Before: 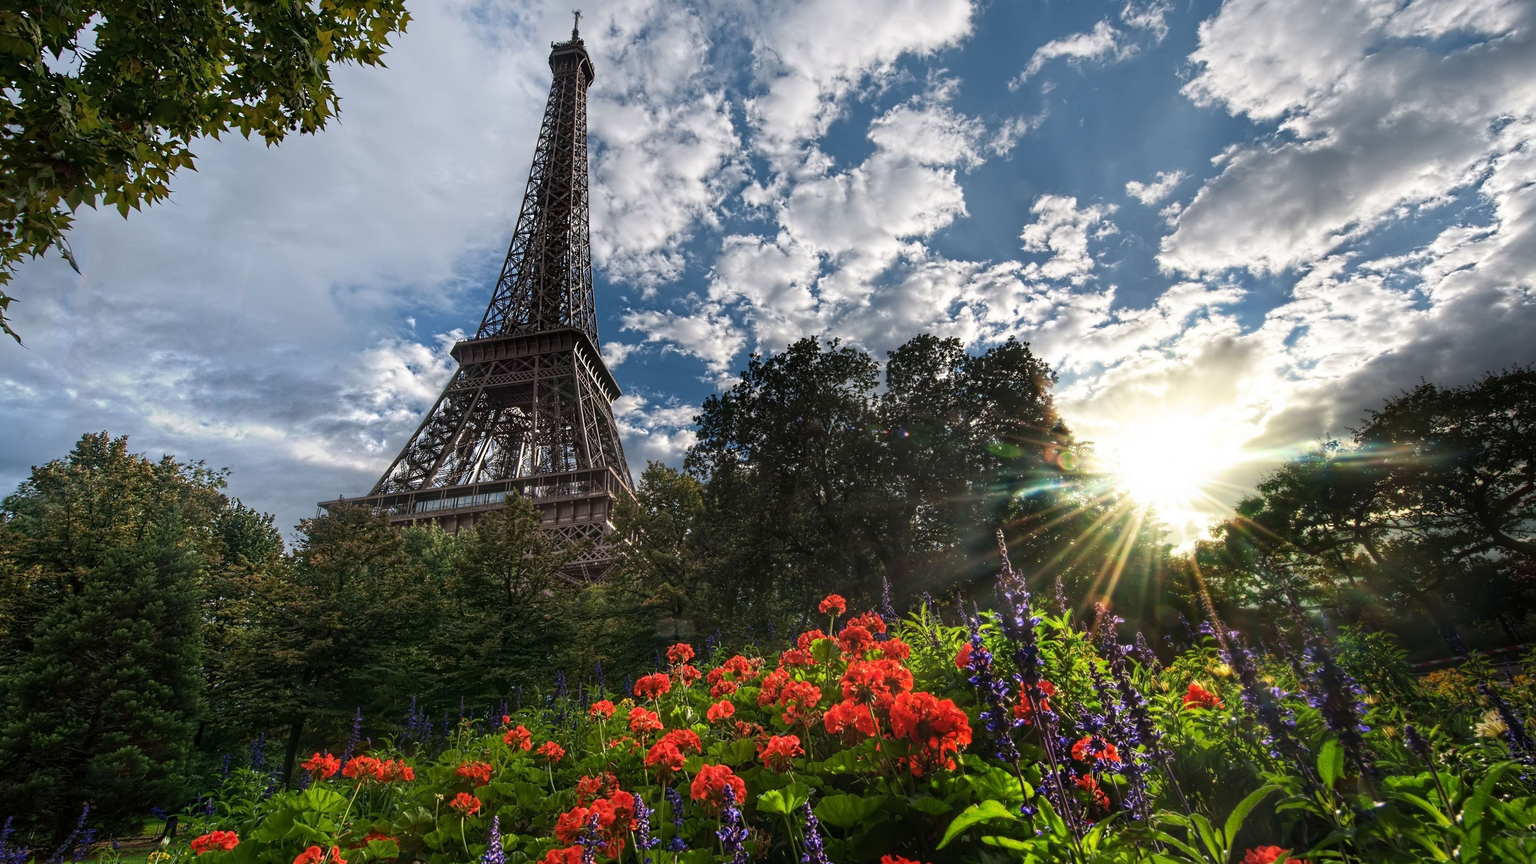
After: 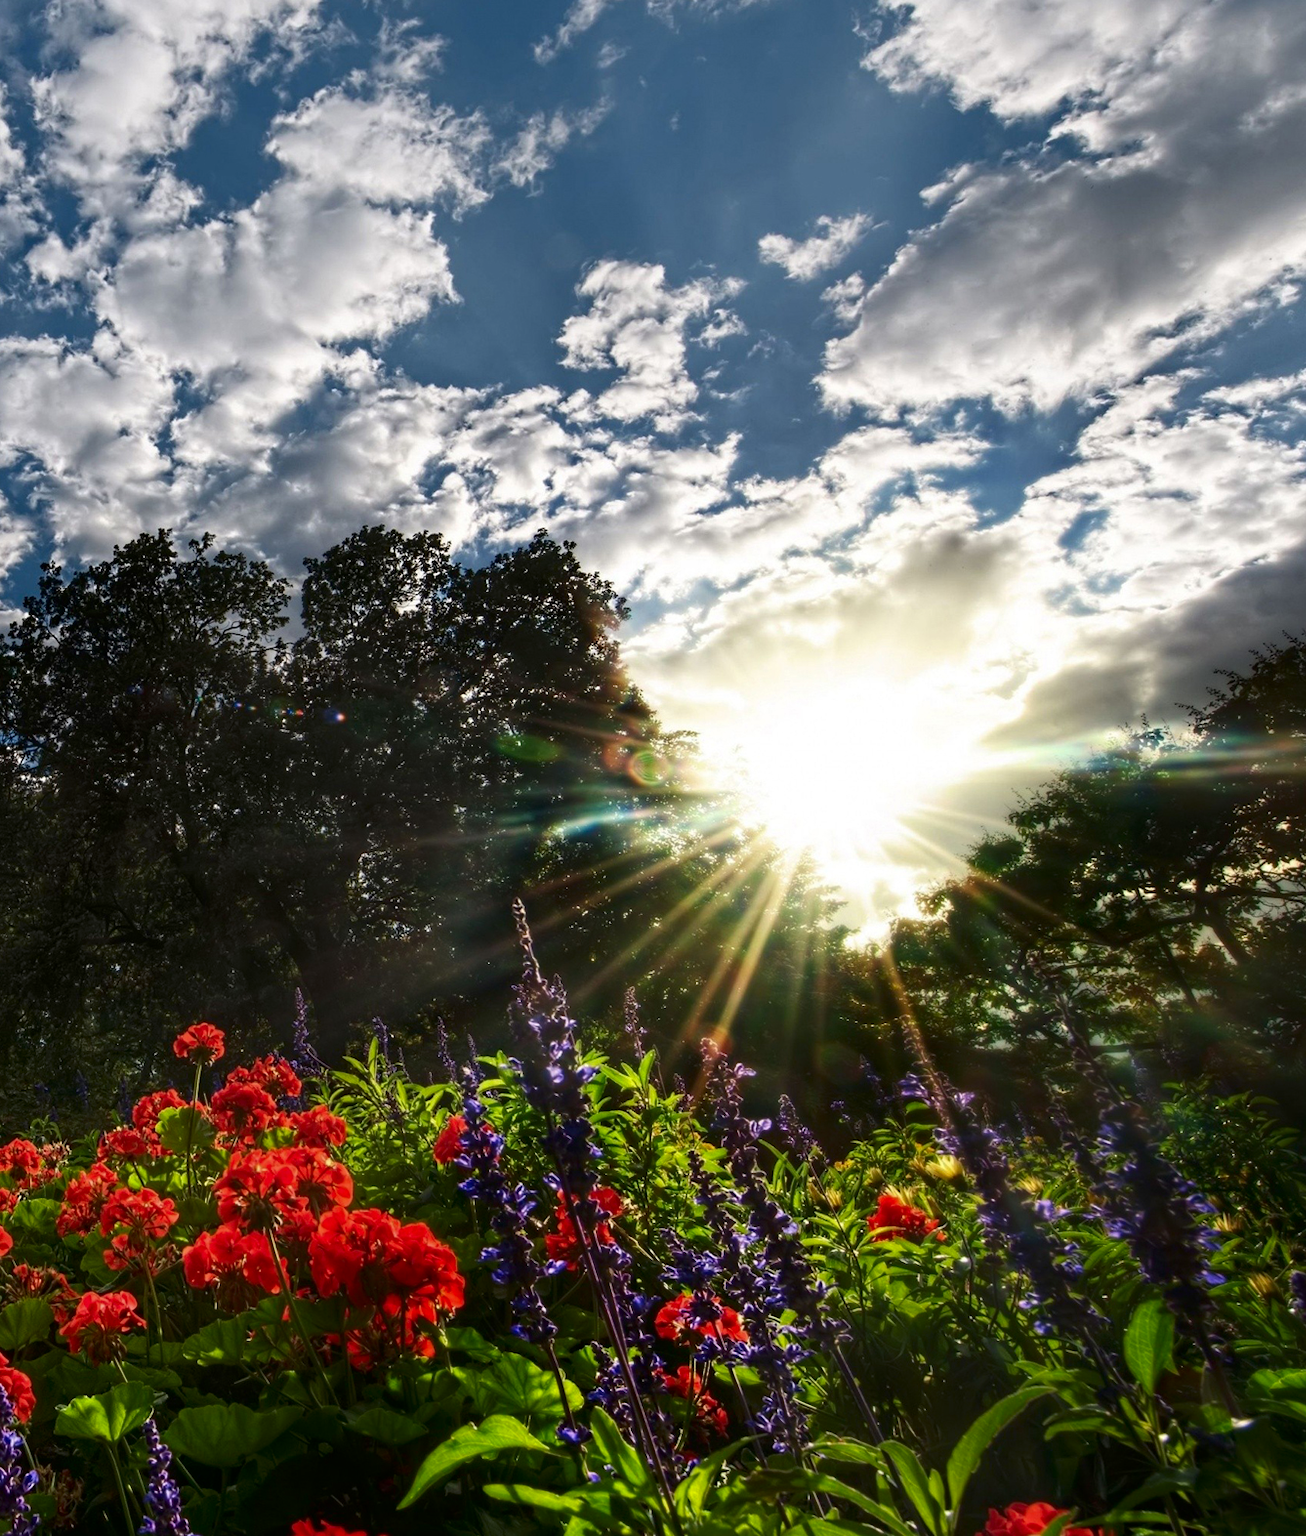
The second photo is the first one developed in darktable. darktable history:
contrast brightness saturation: contrast 0.065, brightness -0.13, saturation 0.051
crop: left 47.405%, top 6.812%, right 7.964%
